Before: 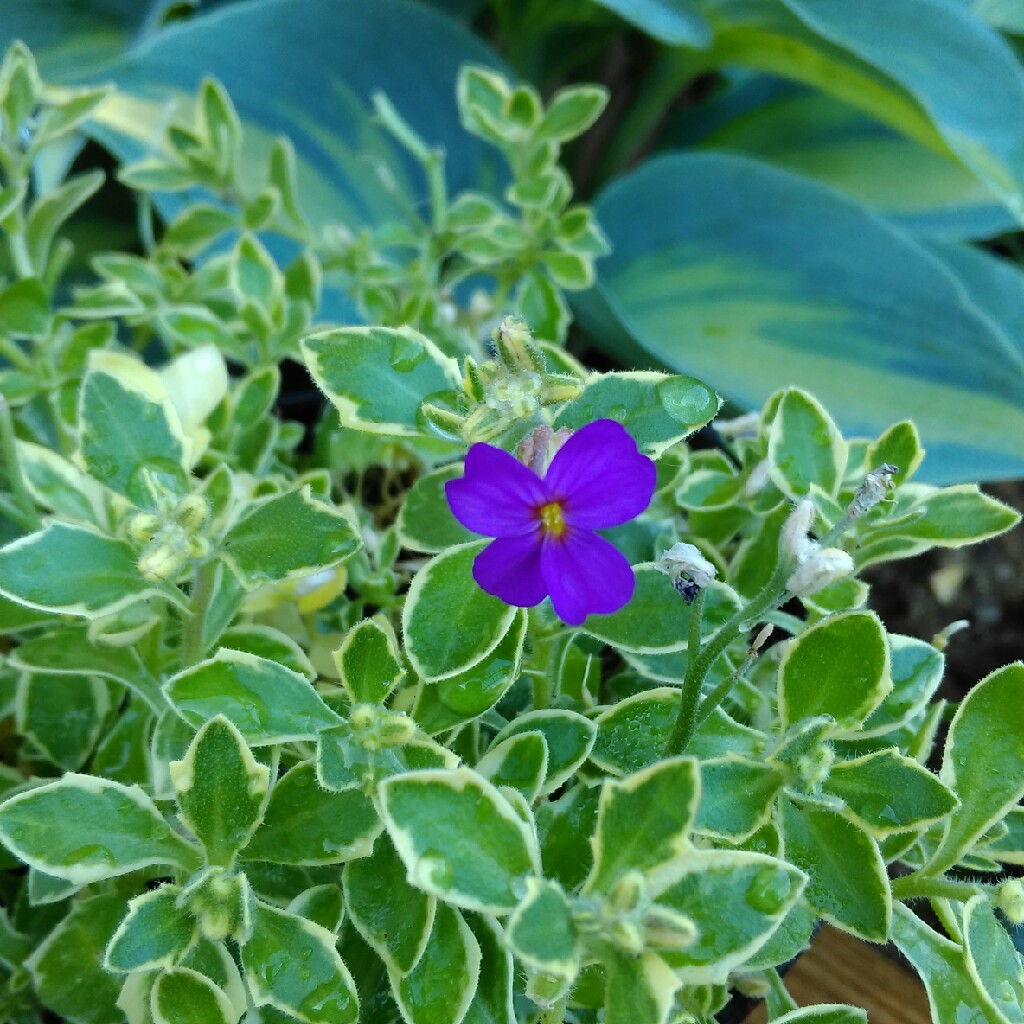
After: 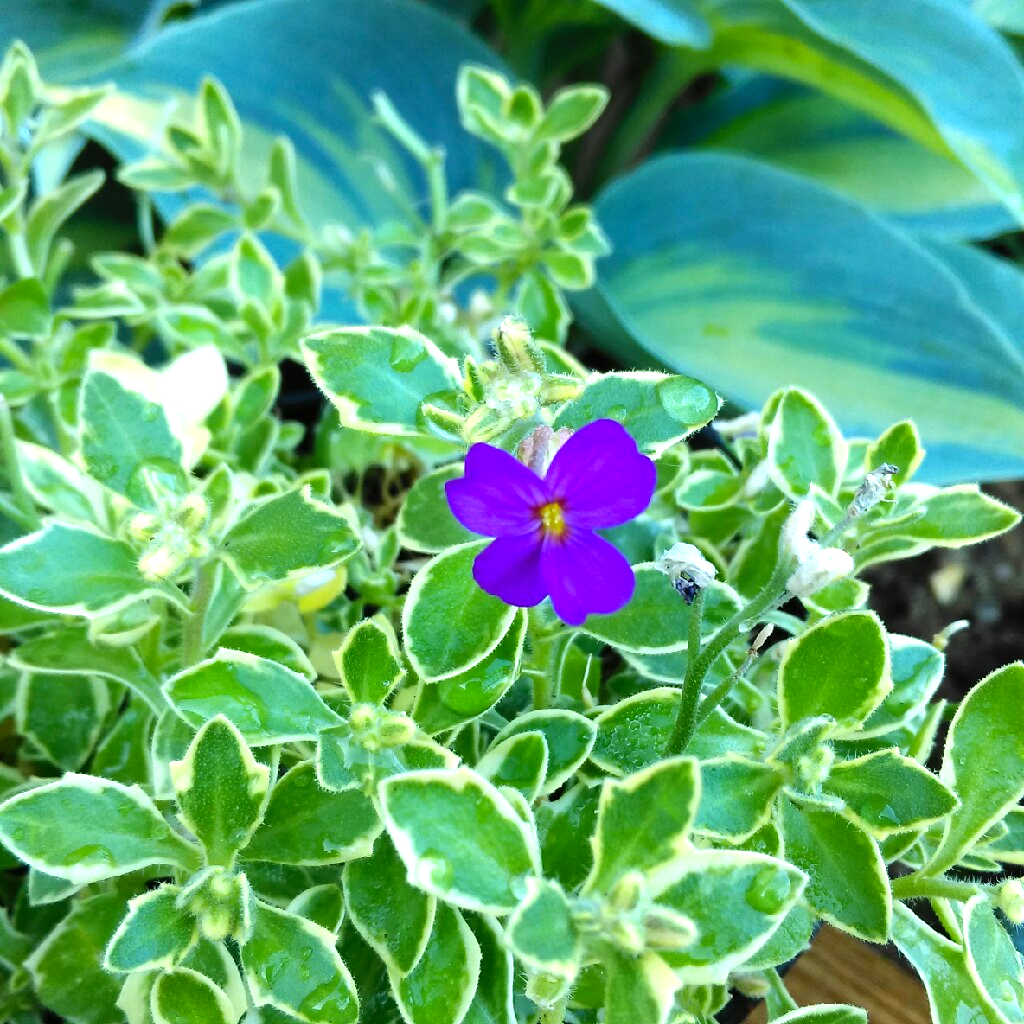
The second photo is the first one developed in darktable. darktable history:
levels: levels [0, 0.394, 0.787]
